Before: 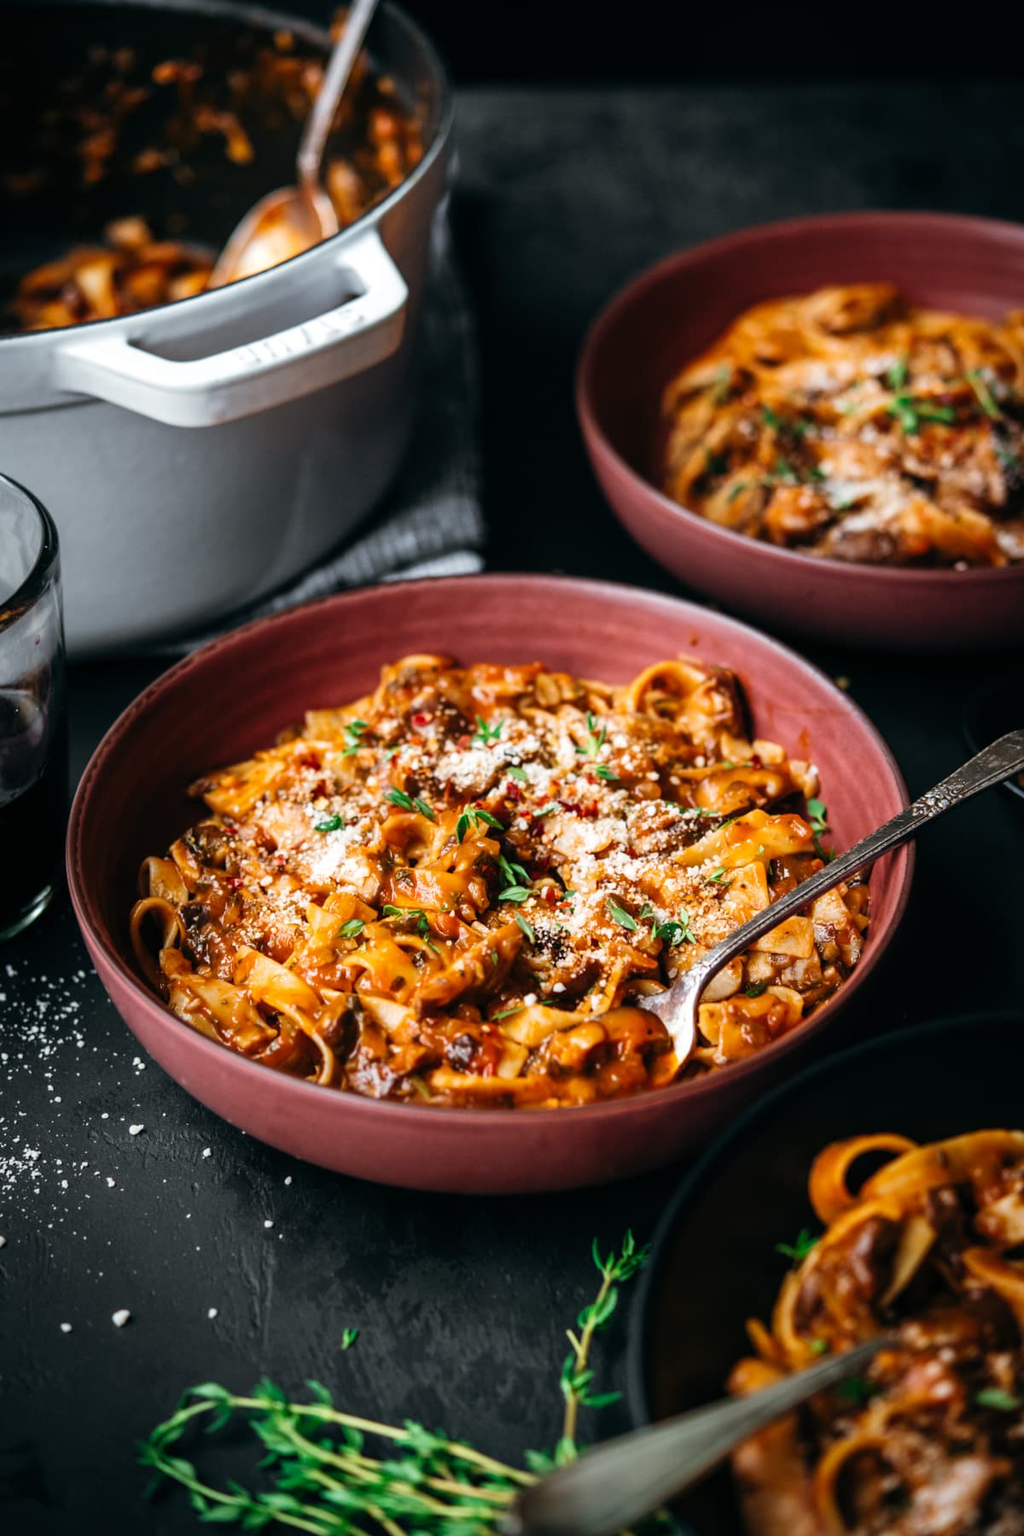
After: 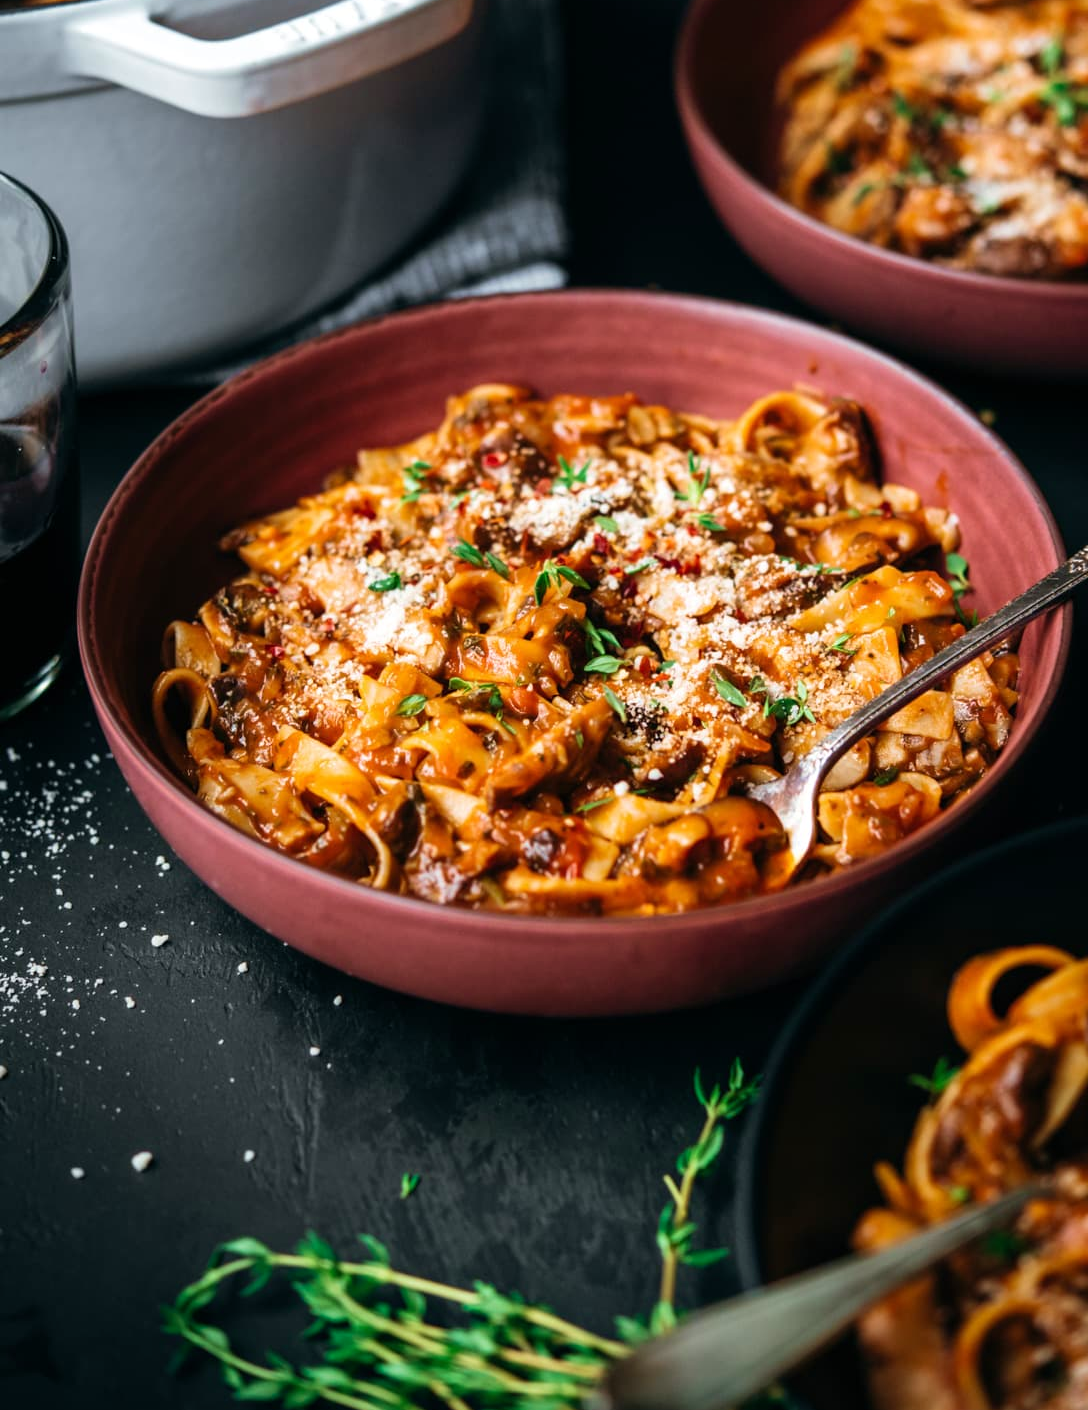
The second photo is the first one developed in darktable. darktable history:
velvia: on, module defaults
crop: top 21.314%, right 9.316%, bottom 0.349%
